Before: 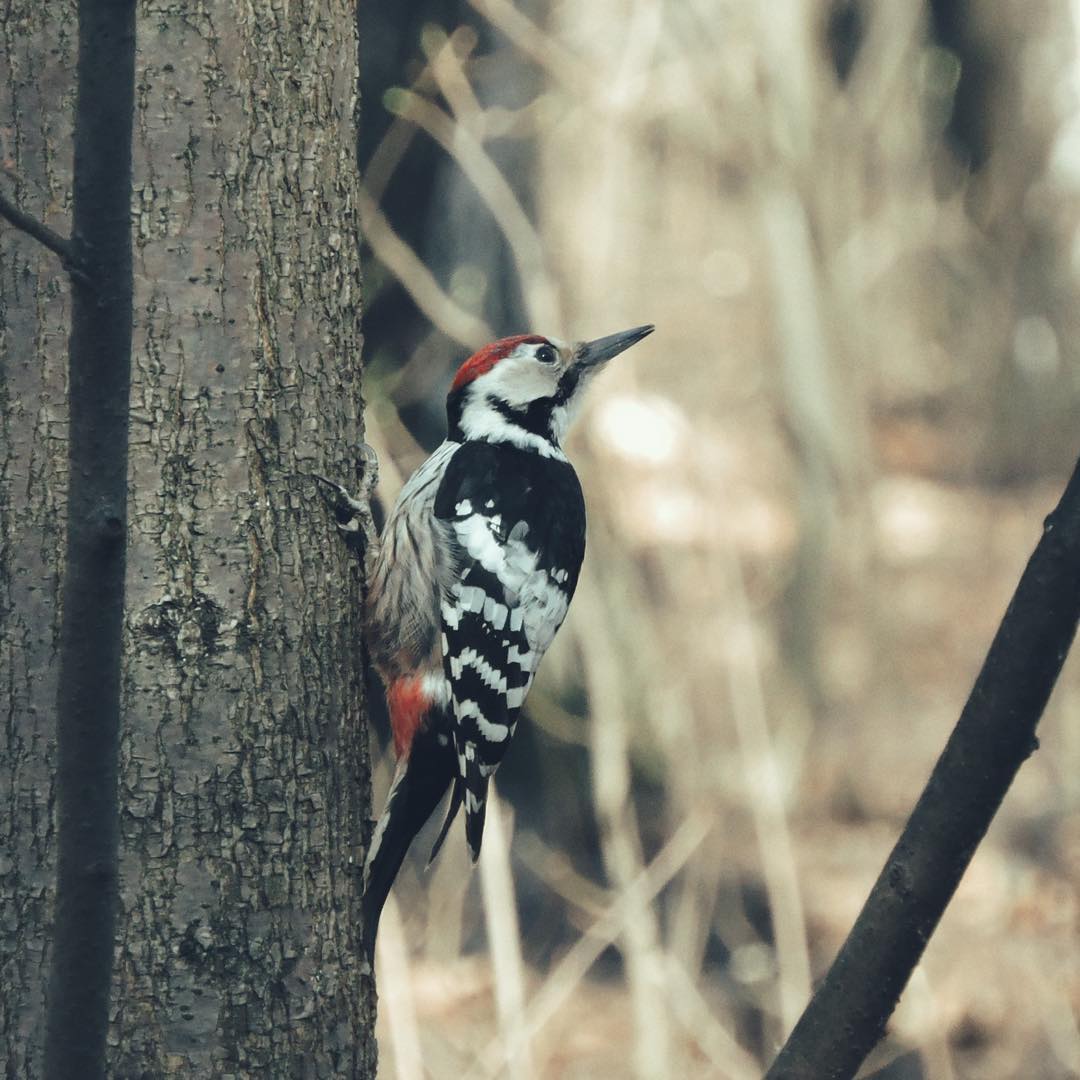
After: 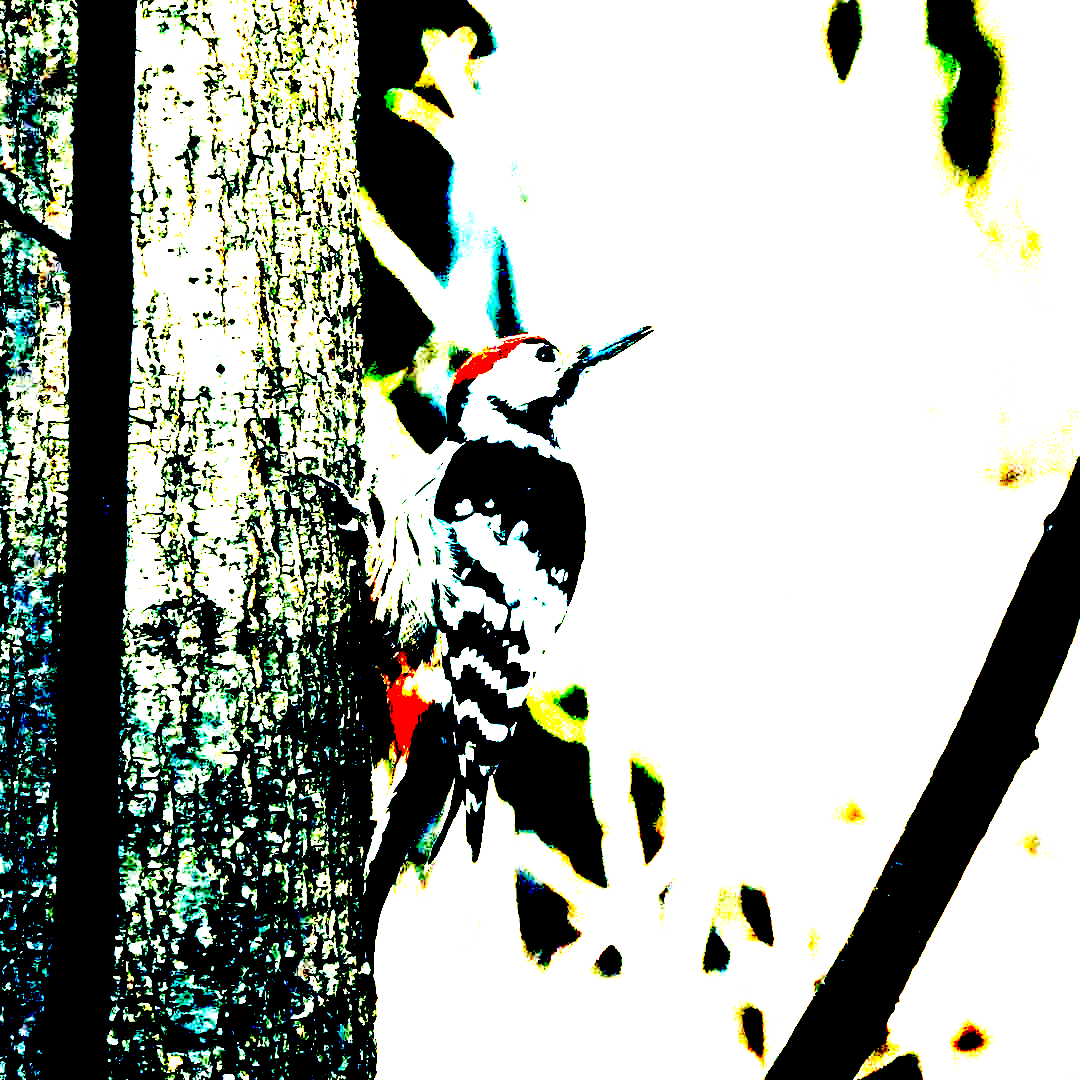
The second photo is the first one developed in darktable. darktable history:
exposure: black level correction 0.1, exposure 3 EV, compensate highlight preservation false
